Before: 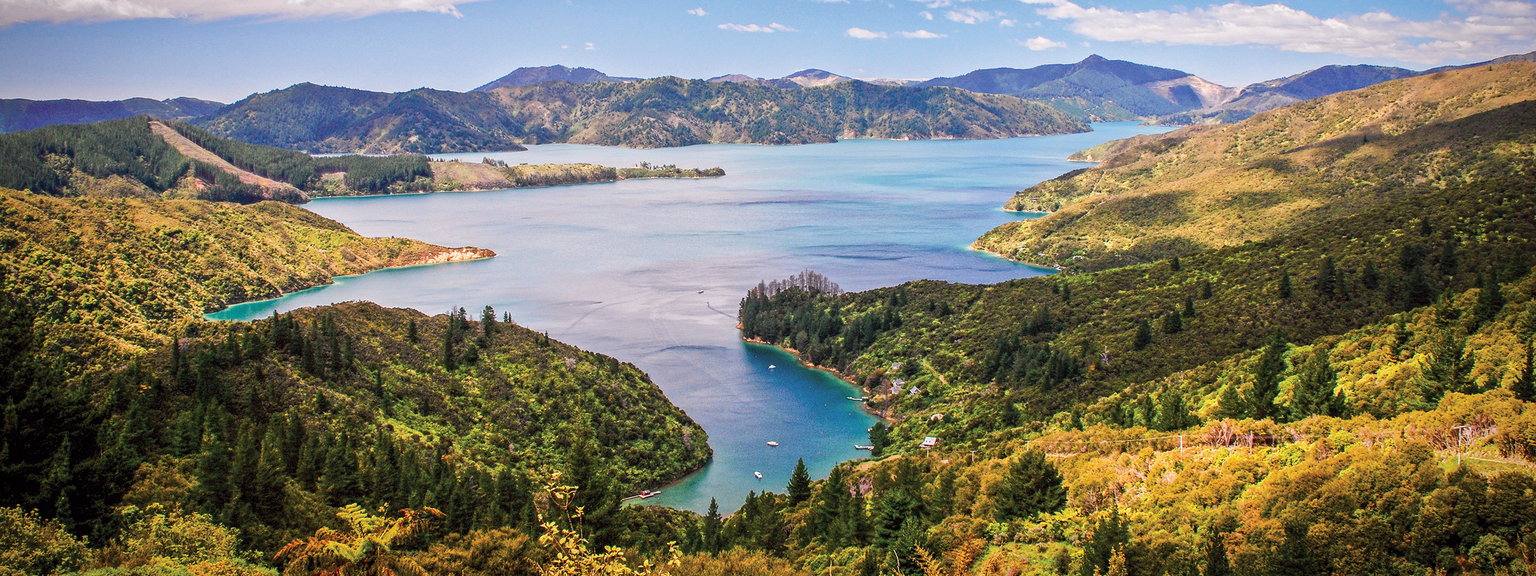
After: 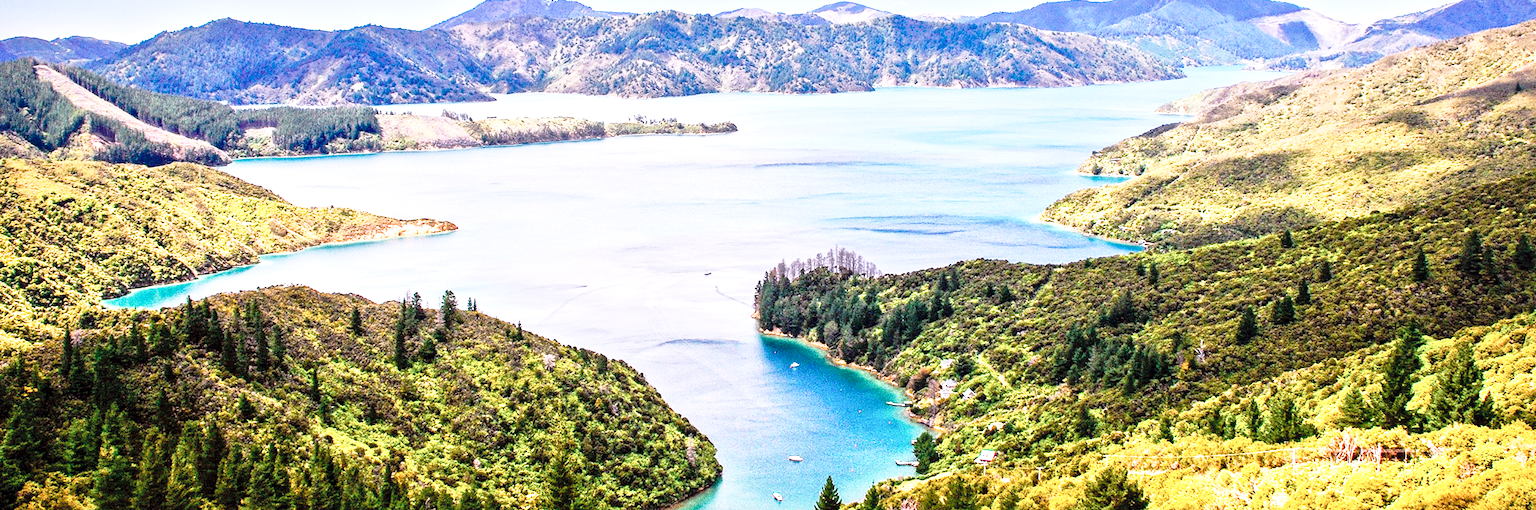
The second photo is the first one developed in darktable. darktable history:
crop: left 7.856%, top 11.836%, right 10.12%, bottom 15.387%
local contrast: mode bilateral grid, contrast 30, coarseness 25, midtone range 0.2
exposure: exposure 1 EV, compensate highlight preservation false
color zones: curves: ch1 [(0.077, 0.436) (0.25, 0.5) (0.75, 0.5)]
base curve: curves: ch0 [(0, 0) (0.04, 0.03) (0.133, 0.232) (0.448, 0.748) (0.843, 0.968) (1, 1)], preserve colors none
graduated density: hue 238.83°, saturation 50%
